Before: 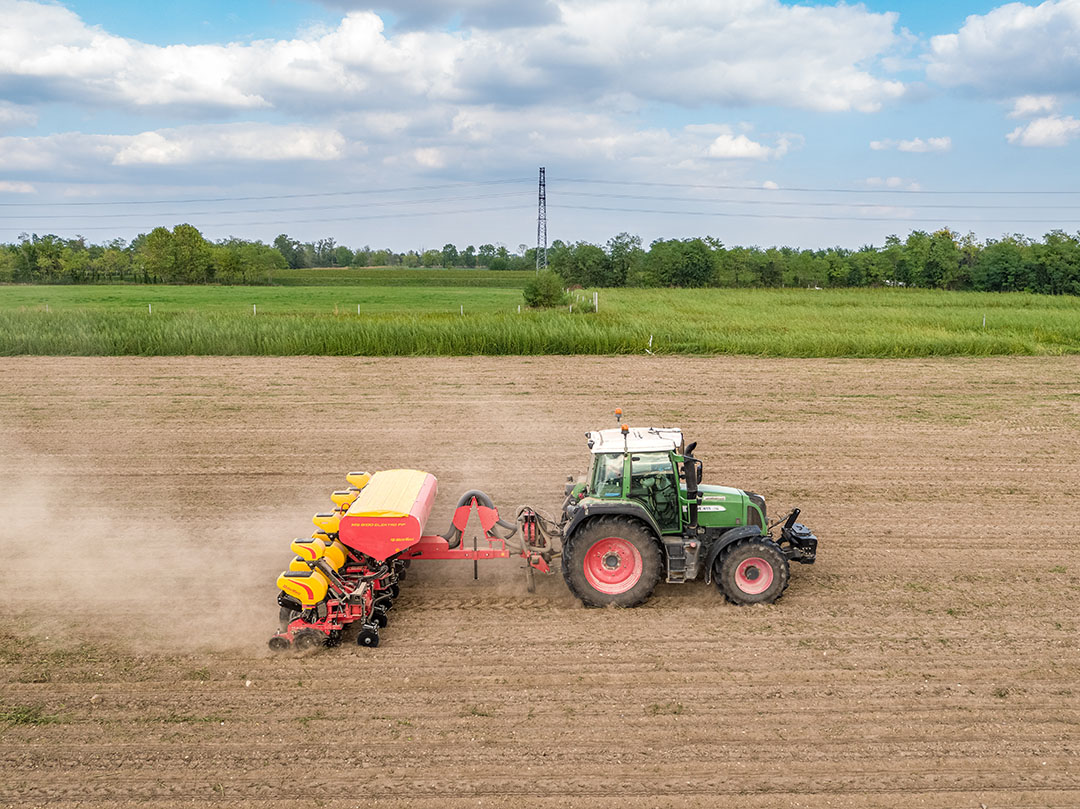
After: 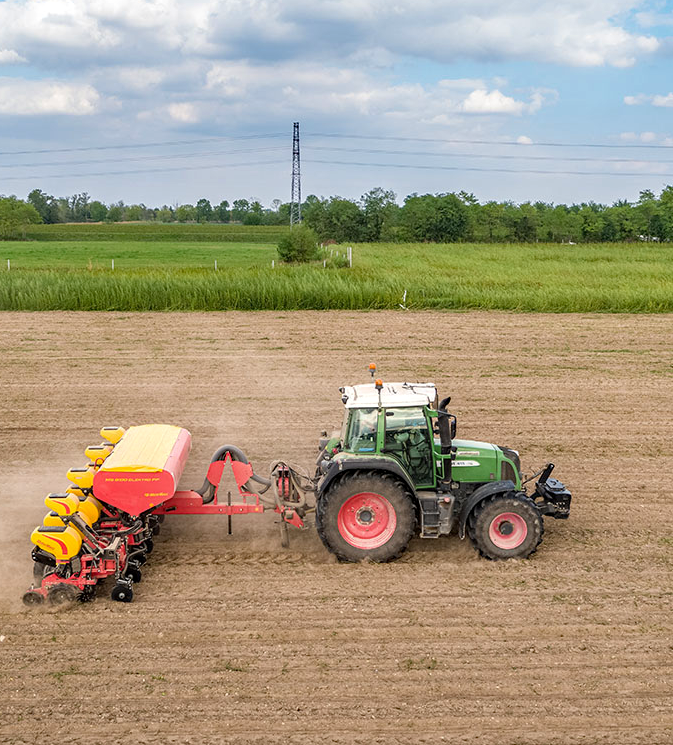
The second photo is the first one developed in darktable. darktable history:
crop and rotate: left 22.918%, top 5.629%, right 14.711%, bottom 2.247%
haze removal: compatibility mode true, adaptive false
